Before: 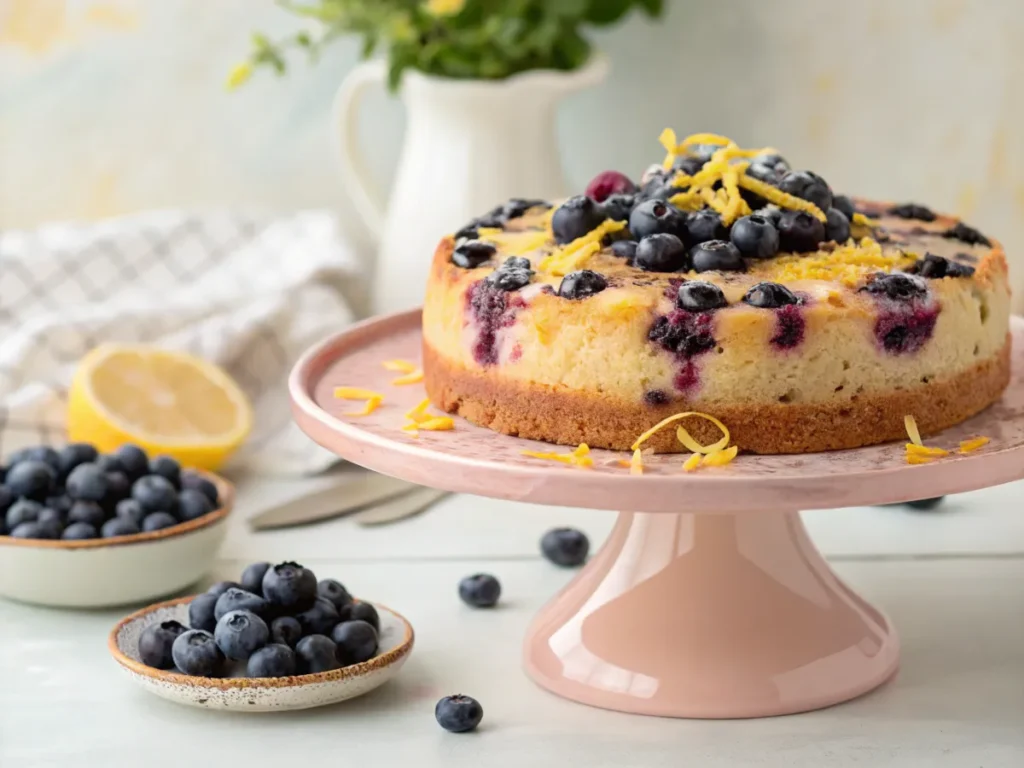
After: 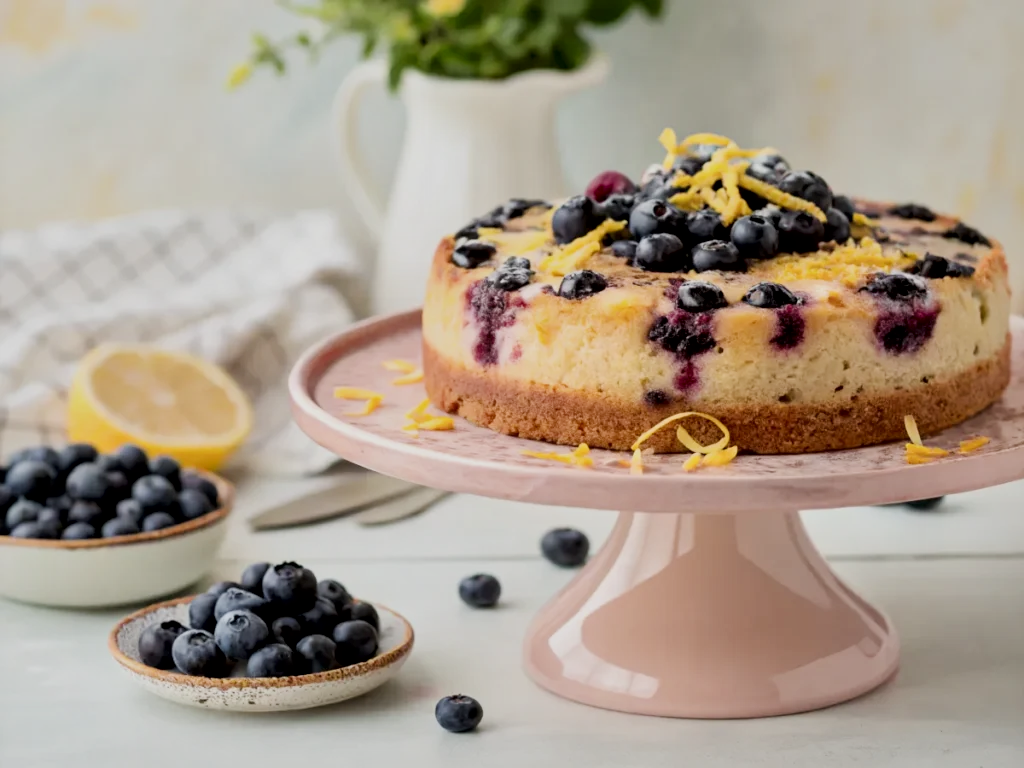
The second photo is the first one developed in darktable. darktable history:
local contrast: mode bilateral grid, contrast 26, coarseness 46, detail 152%, midtone range 0.2
filmic rgb: black relative exposure -7.65 EV, white relative exposure 4.56 EV, hardness 3.61
